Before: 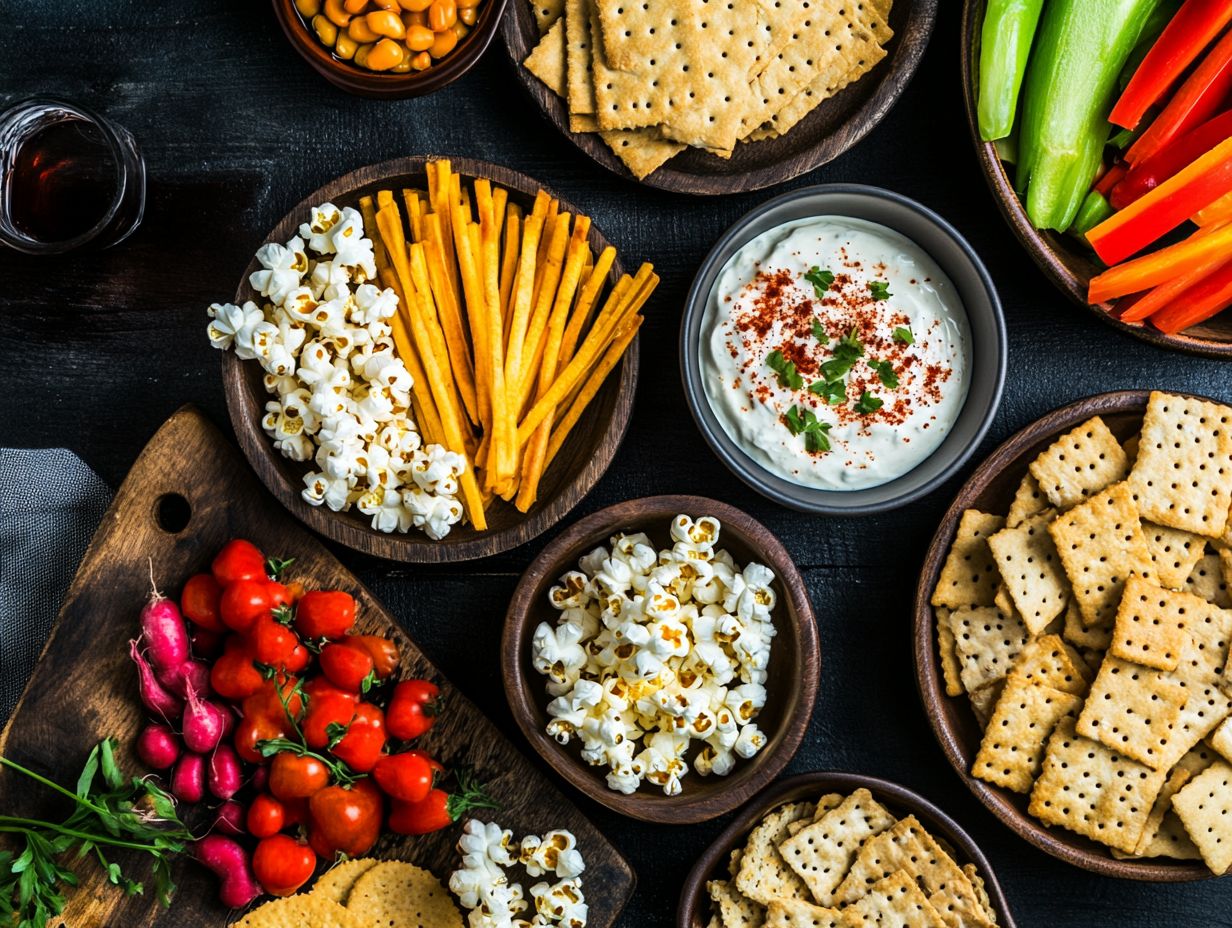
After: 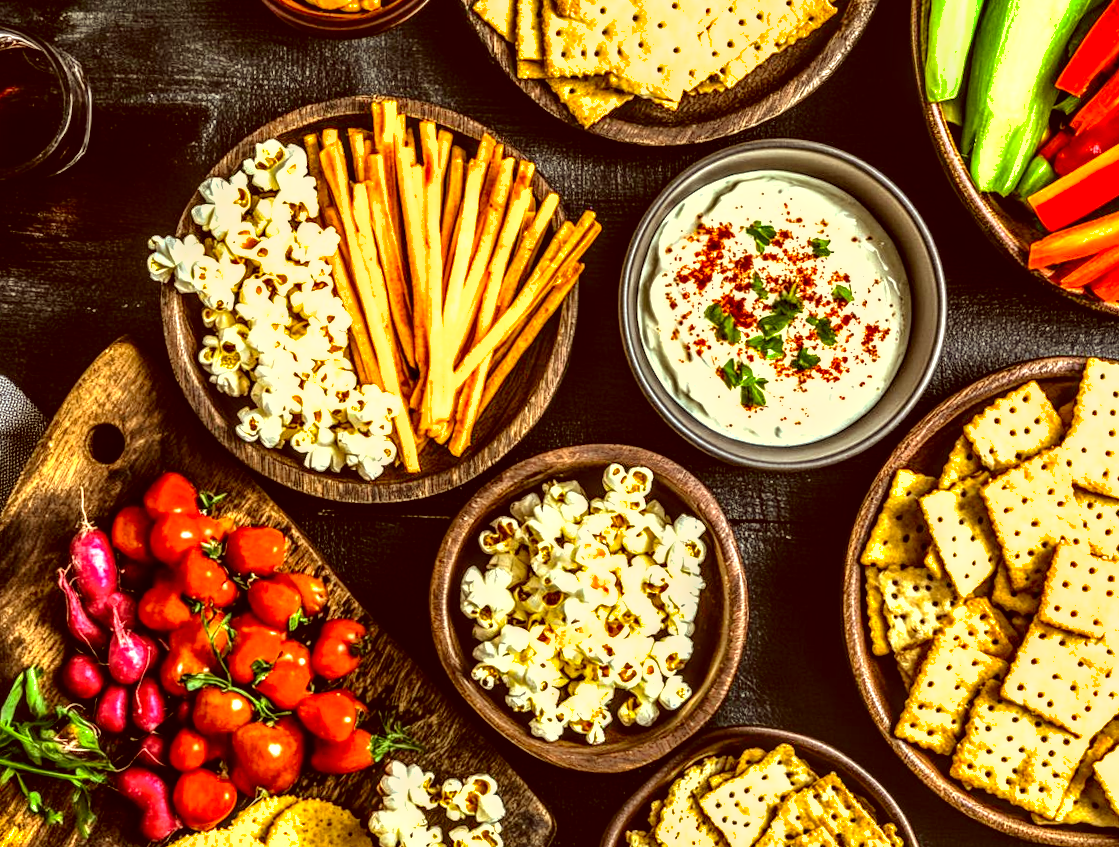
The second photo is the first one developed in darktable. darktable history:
crop and rotate: angle -2.11°, left 3.152%, top 3.681%, right 1.63%, bottom 0.568%
shadows and highlights: on, module defaults
color correction: highlights a* 1.2, highlights b* 23.8, shadows a* 15.85, shadows b* 24.4
local contrast: highlights 2%, shadows 5%, detail 181%
tone equalizer: -8 EV -0.42 EV, -7 EV -0.394 EV, -6 EV -0.364 EV, -5 EV -0.184 EV, -3 EV 0.251 EV, -2 EV 0.348 EV, -1 EV 0.368 EV, +0 EV 0.426 EV
contrast brightness saturation: contrast 0.218
exposure: exposure 0.607 EV, compensate highlight preservation false
